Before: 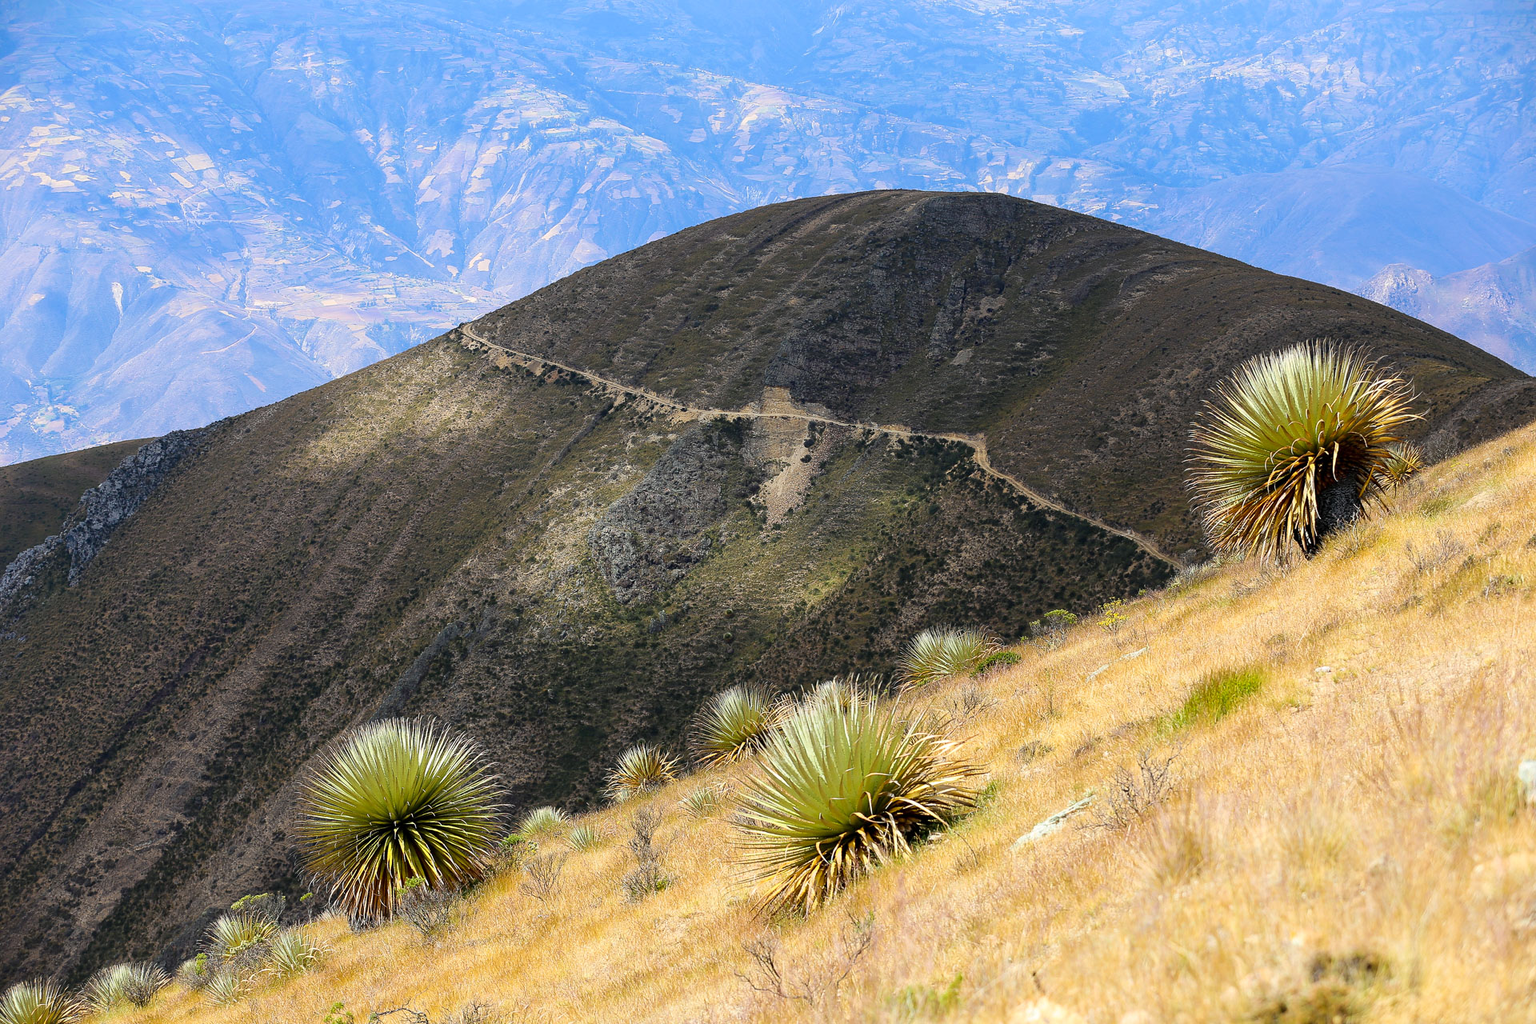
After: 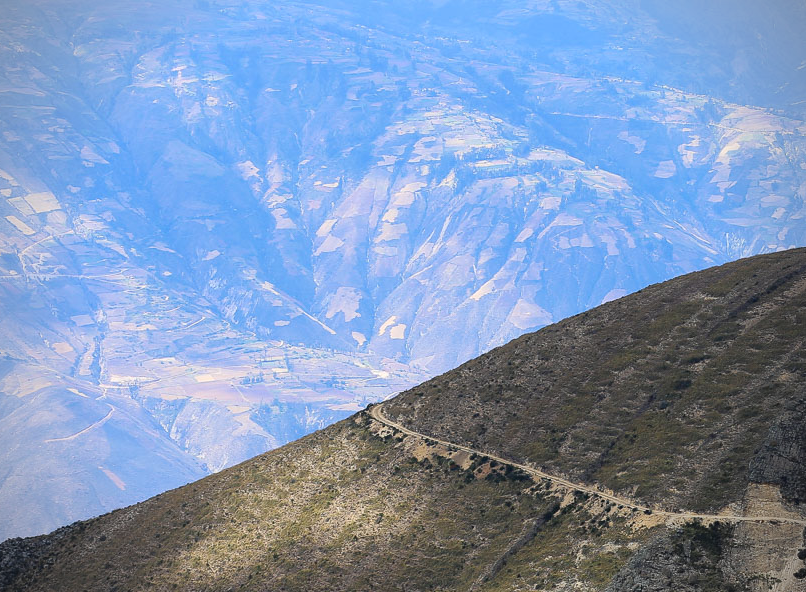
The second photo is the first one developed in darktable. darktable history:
crop and rotate: left 10.817%, top 0.062%, right 47.194%, bottom 53.626%
vignetting: on, module defaults
